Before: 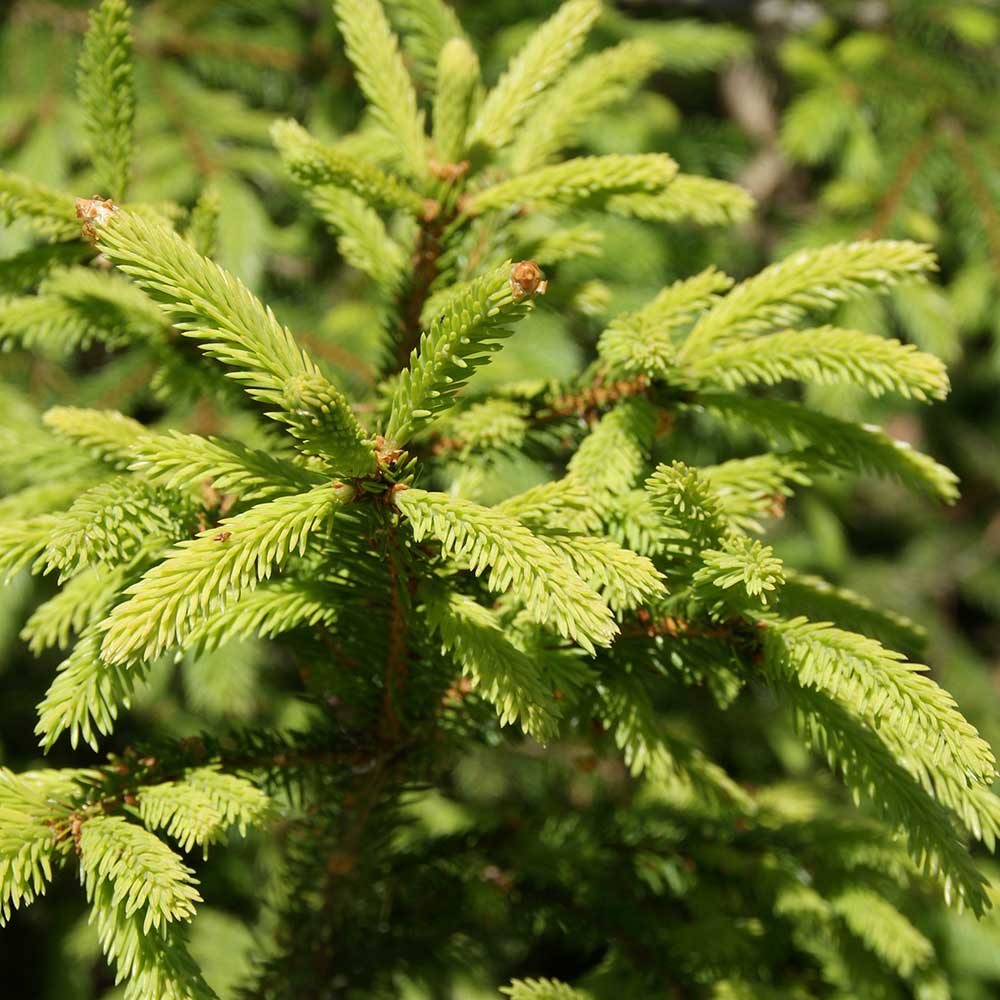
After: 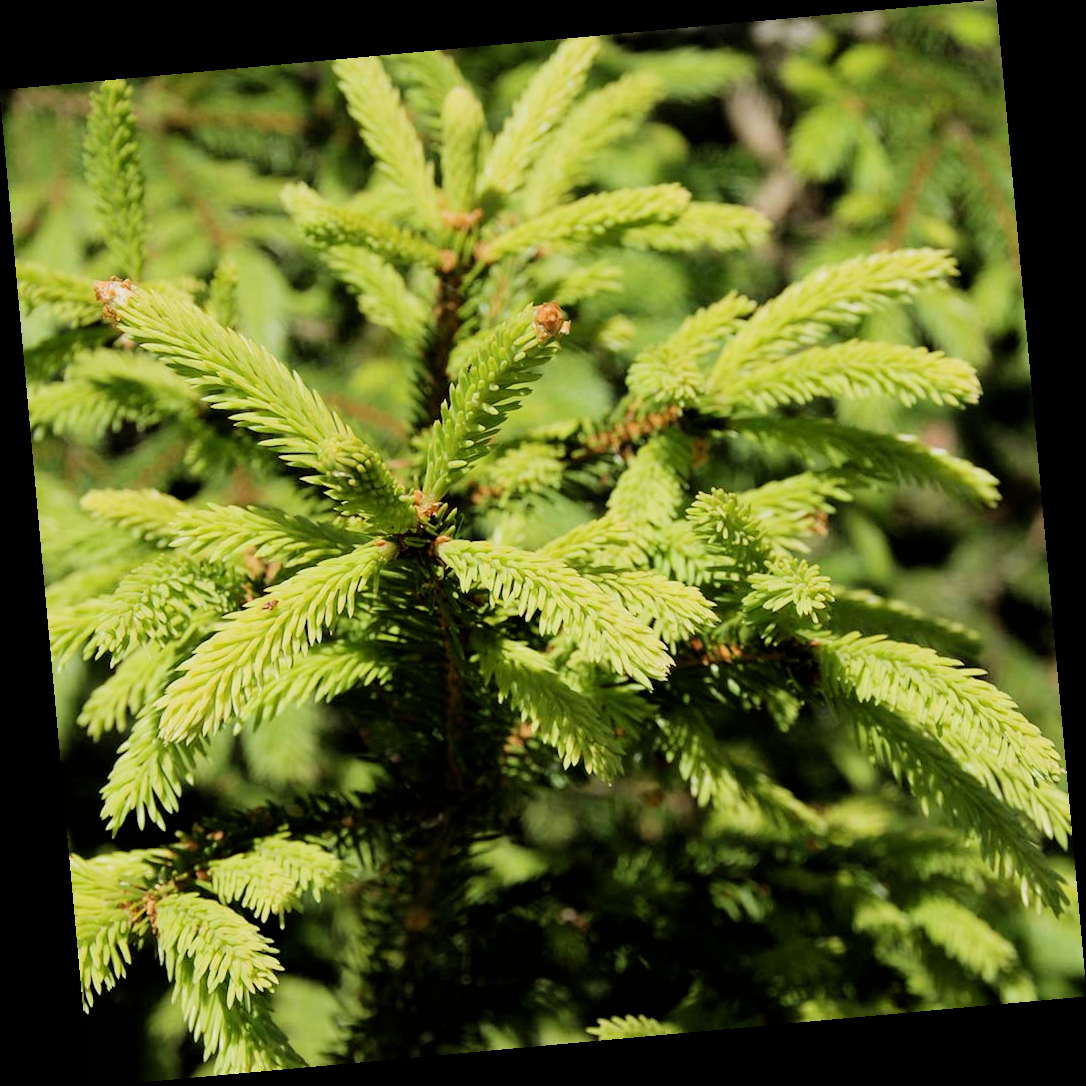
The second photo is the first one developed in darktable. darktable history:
exposure: exposure 0.258 EV, compensate highlight preservation false
rotate and perspective: rotation -5.2°, automatic cropping off
filmic rgb: black relative exposure -5 EV, hardness 2.88, contrast 1.2
